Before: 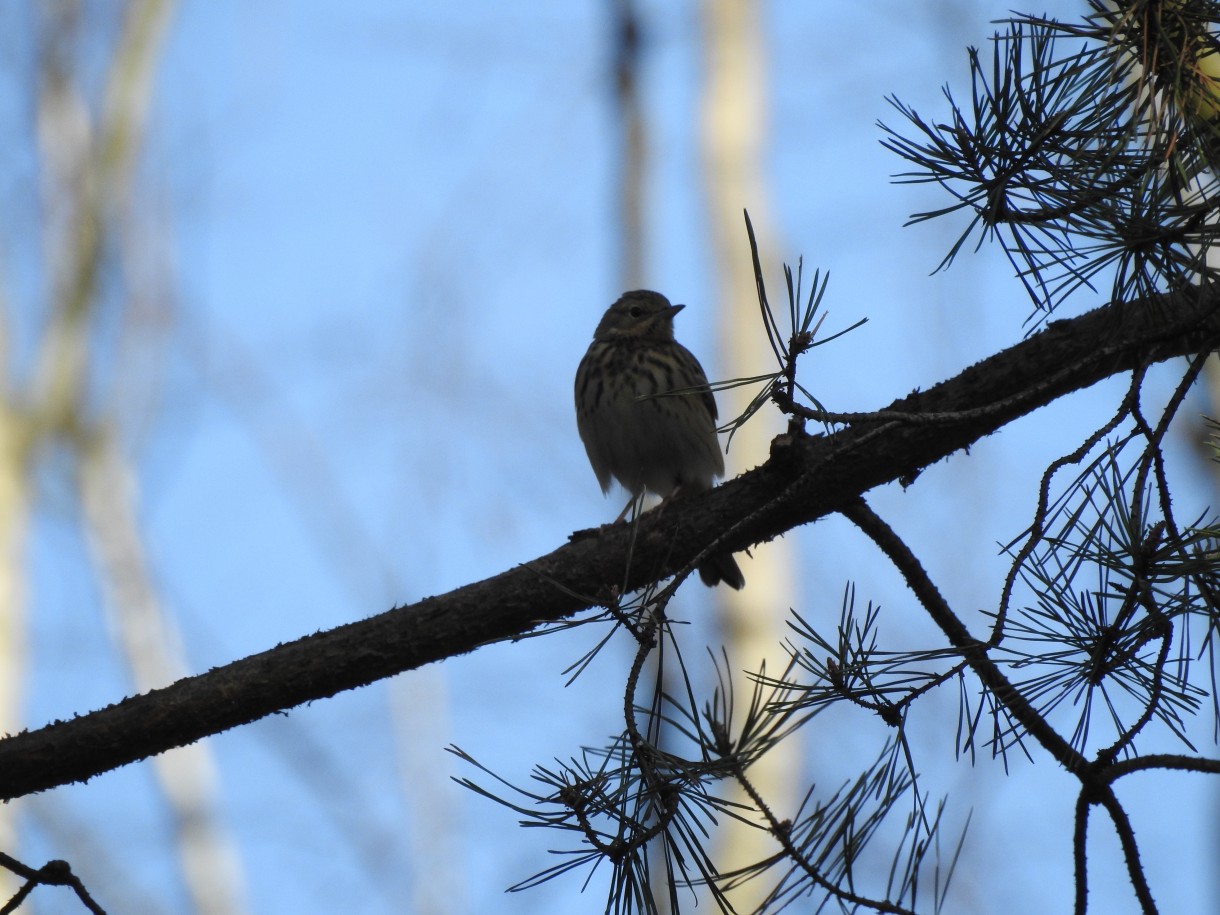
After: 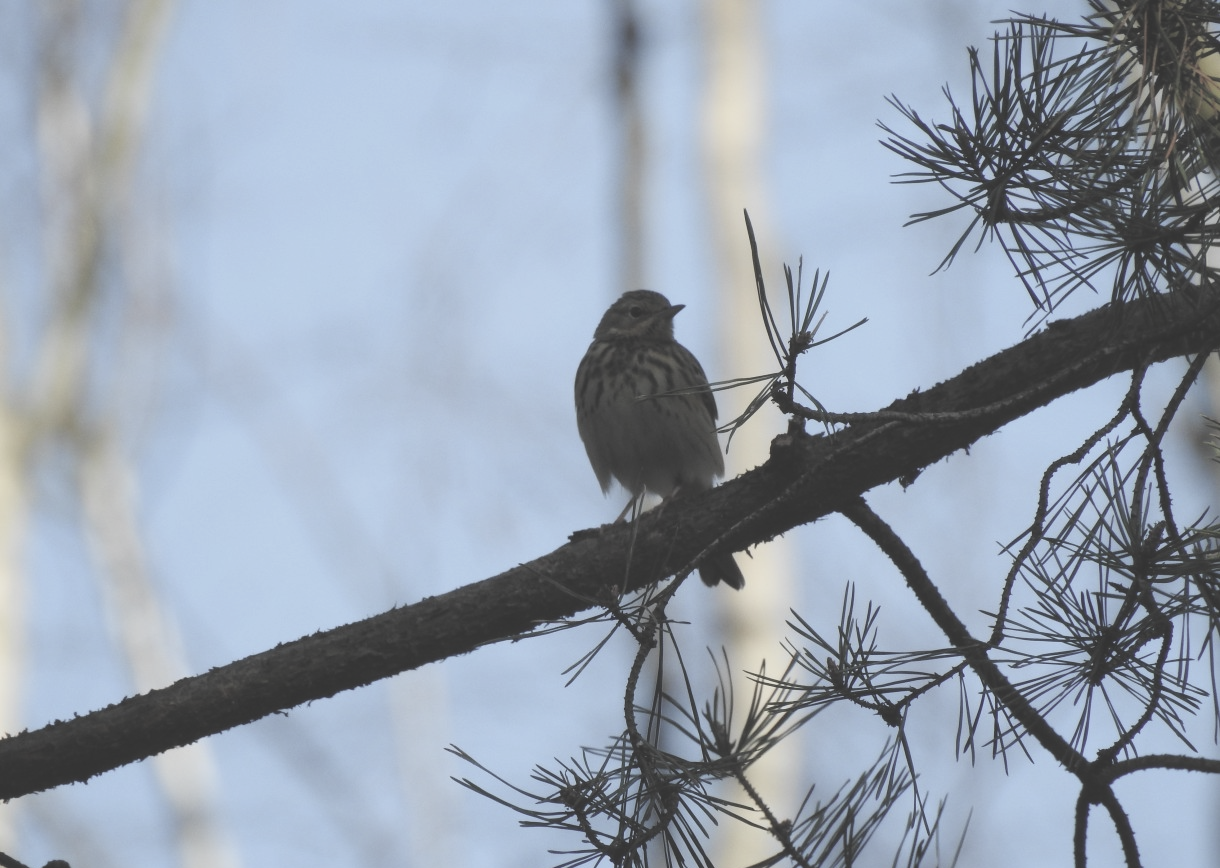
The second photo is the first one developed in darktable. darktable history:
exposure: black level correction -0.014, exposure -0.191 EV, compensate exposure bias true, compensate highlight preservation false
contrast brightness saturation: brightness 0.184, saturation -0.502
crop and rotate: top 0.002%, bottom 5.122%
